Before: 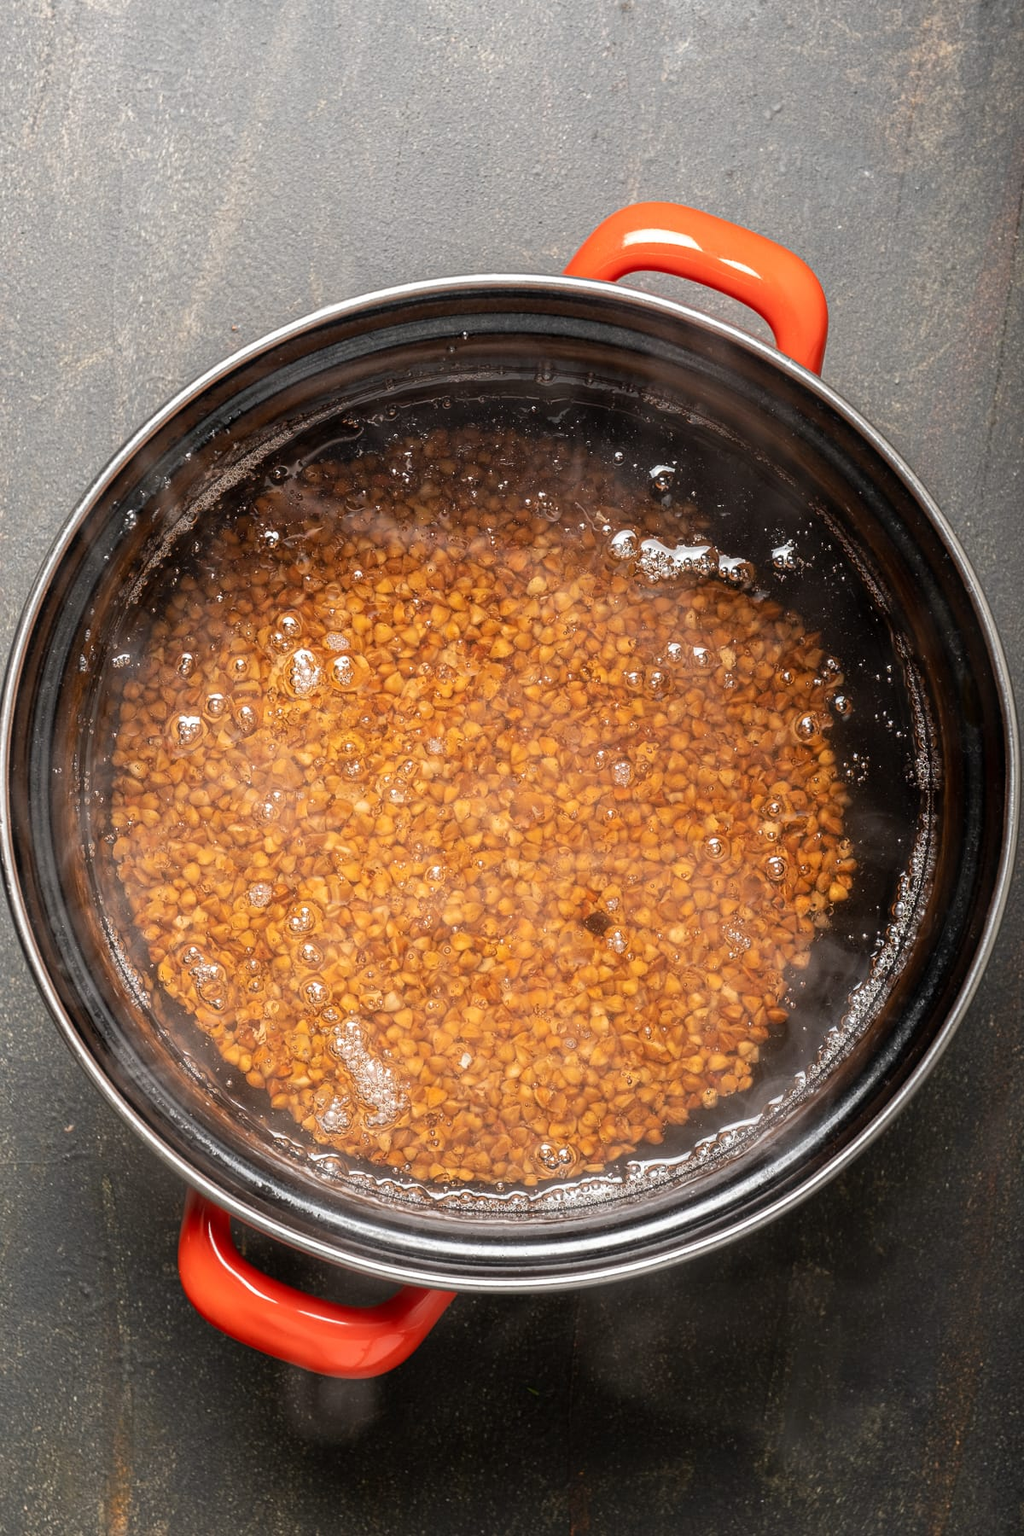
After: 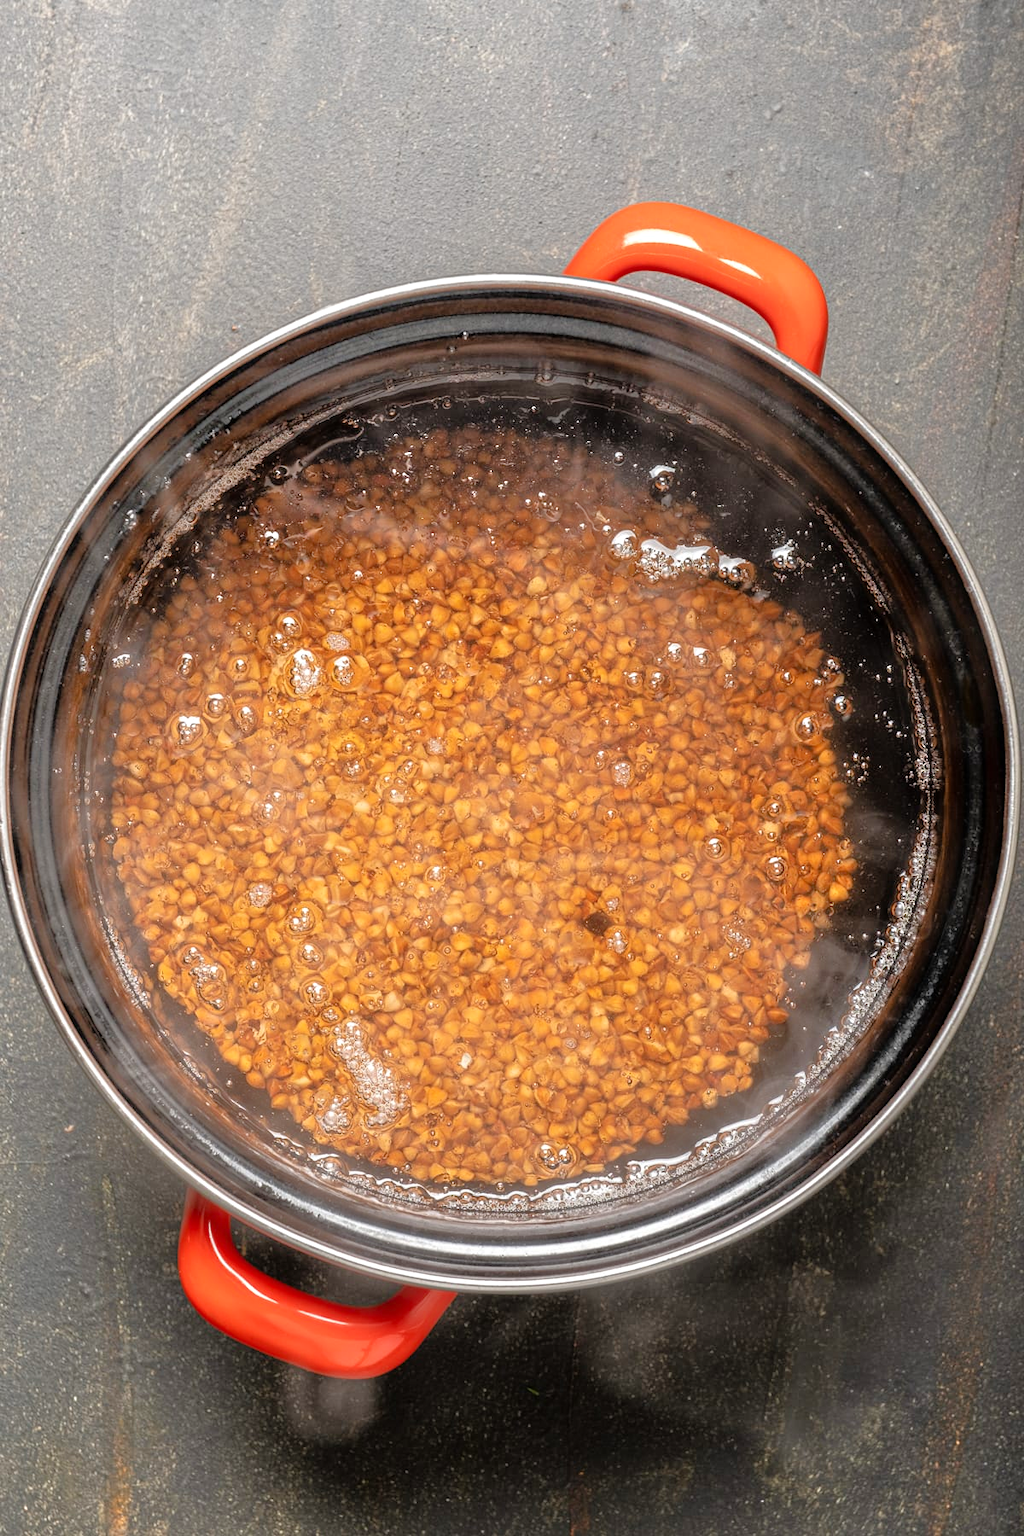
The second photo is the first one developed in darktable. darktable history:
tone equalizer: -7 EV 0.15 EV, -6 EV 0.594 EV, -5 EV 1.14 EV, -4 EV 1.36 EV, -3 EV 1.18 EV, -2 EV 0.6 EV, -1 EV 0.156 EV
